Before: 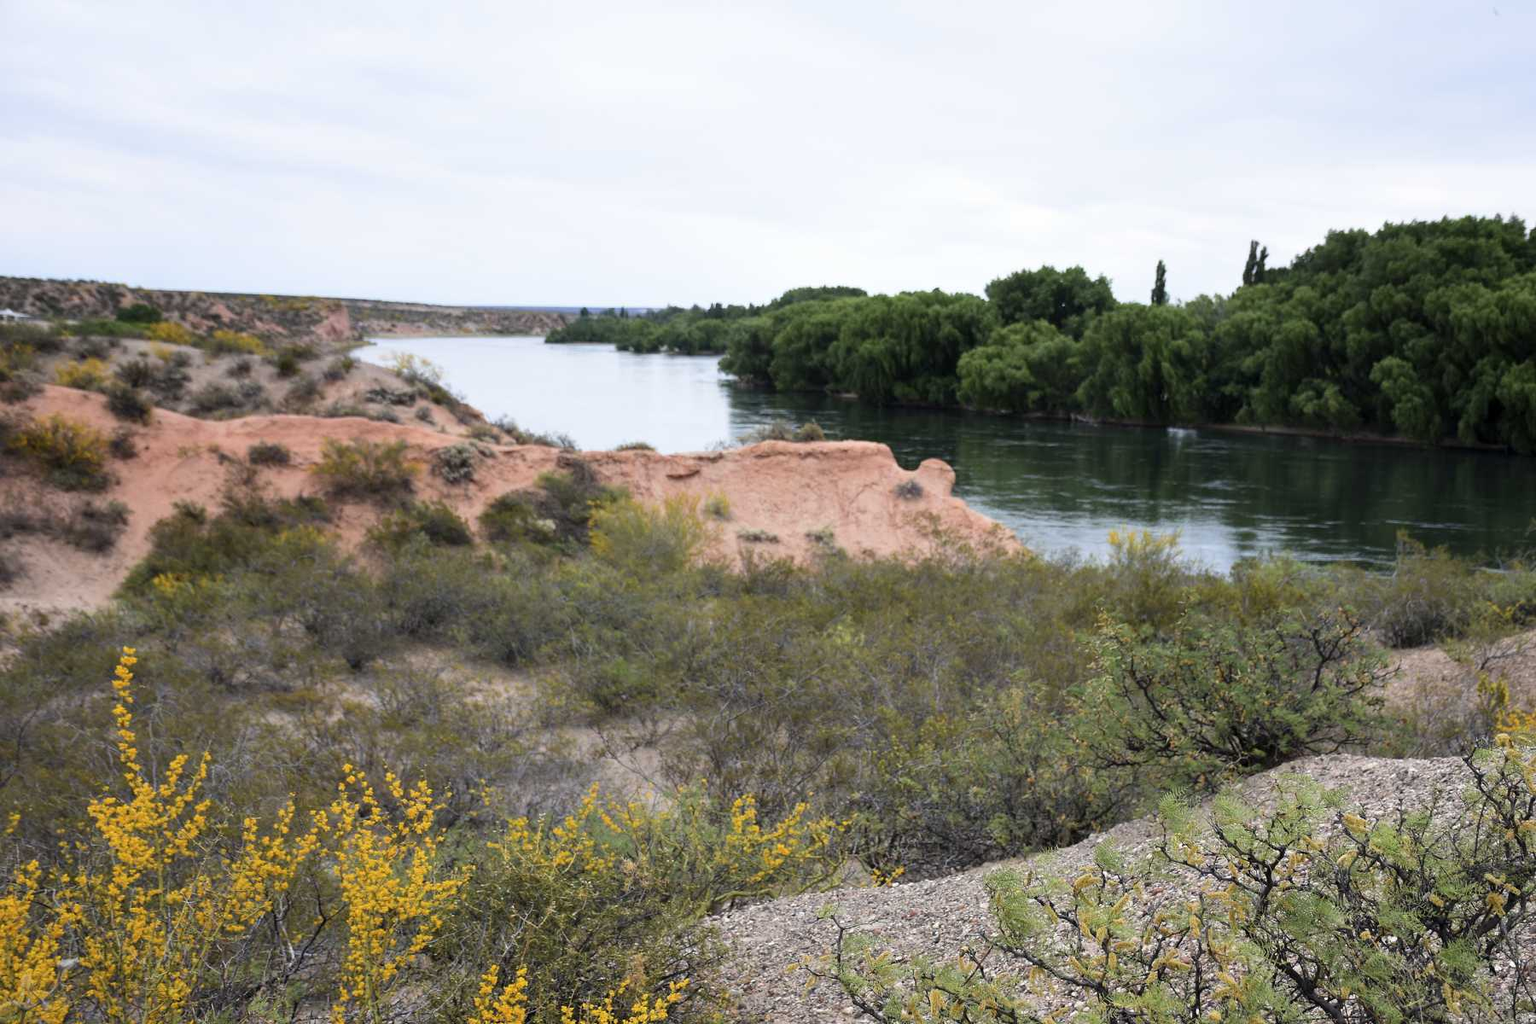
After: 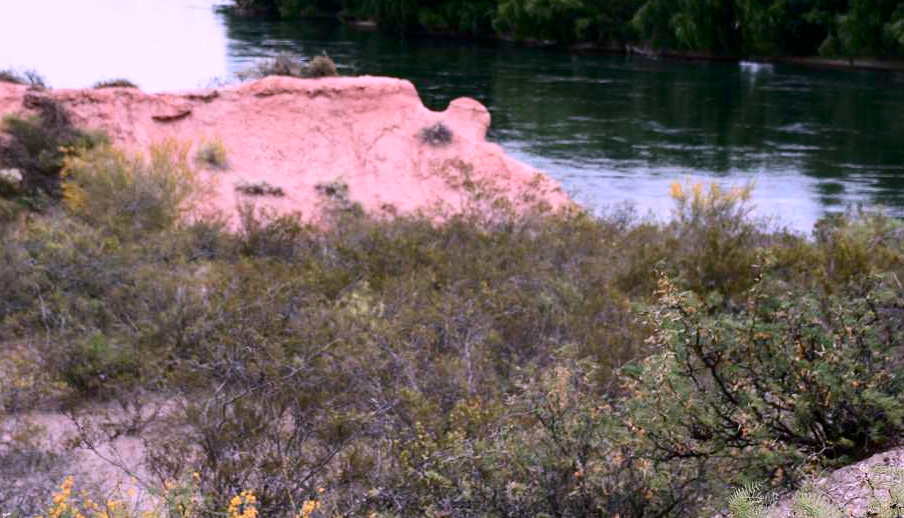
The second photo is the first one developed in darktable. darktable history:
crop: left 34.975%, top 36.687%, right 14.79%, bottom 20.064%
contrast brightness saturation: contrast 0.223
color correction: highlights a* 15.76, highlights b* -20.76
